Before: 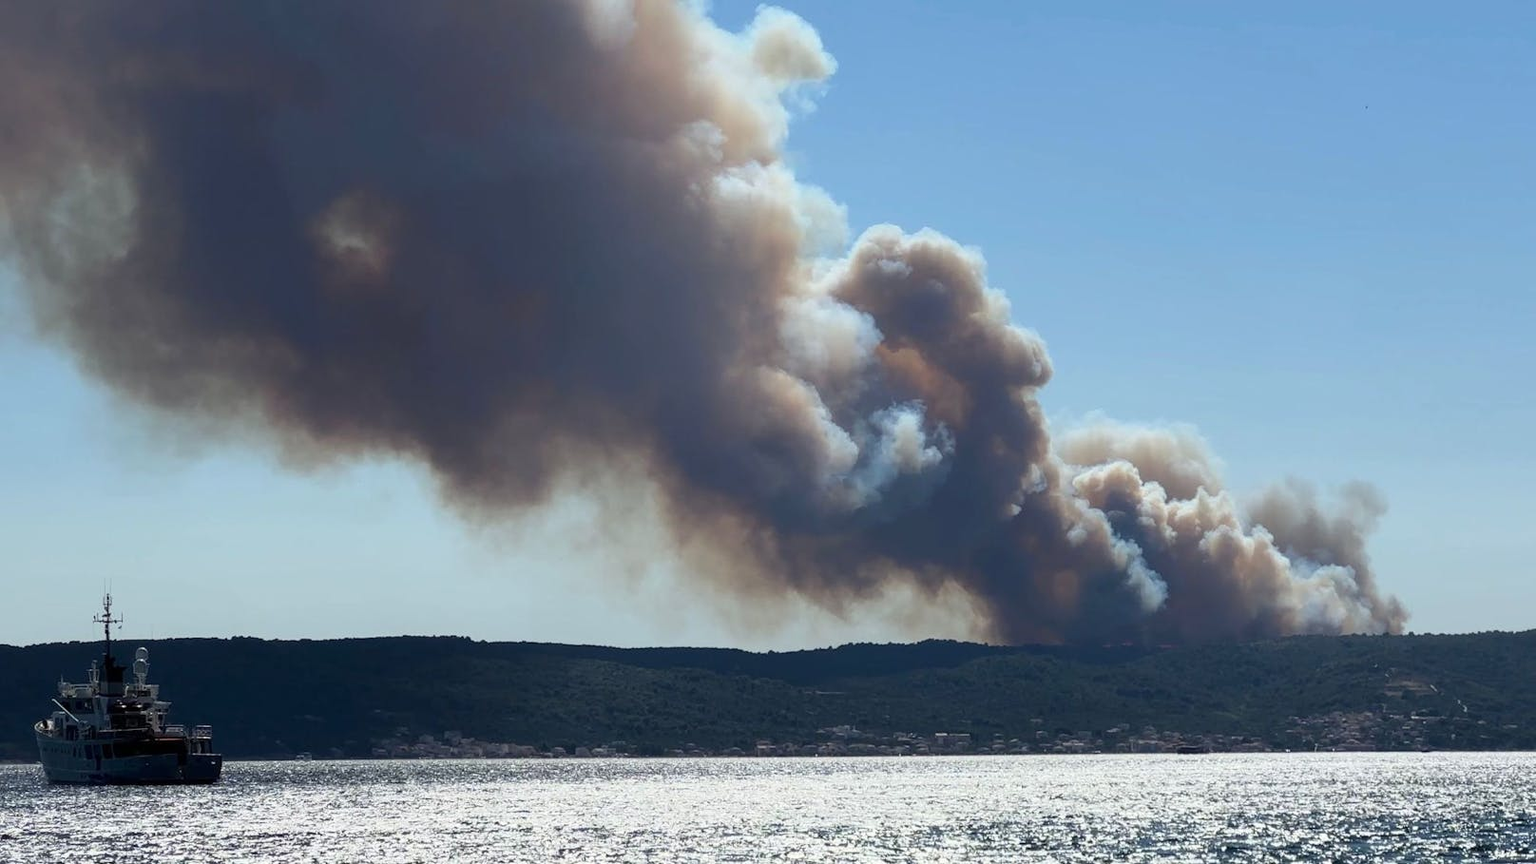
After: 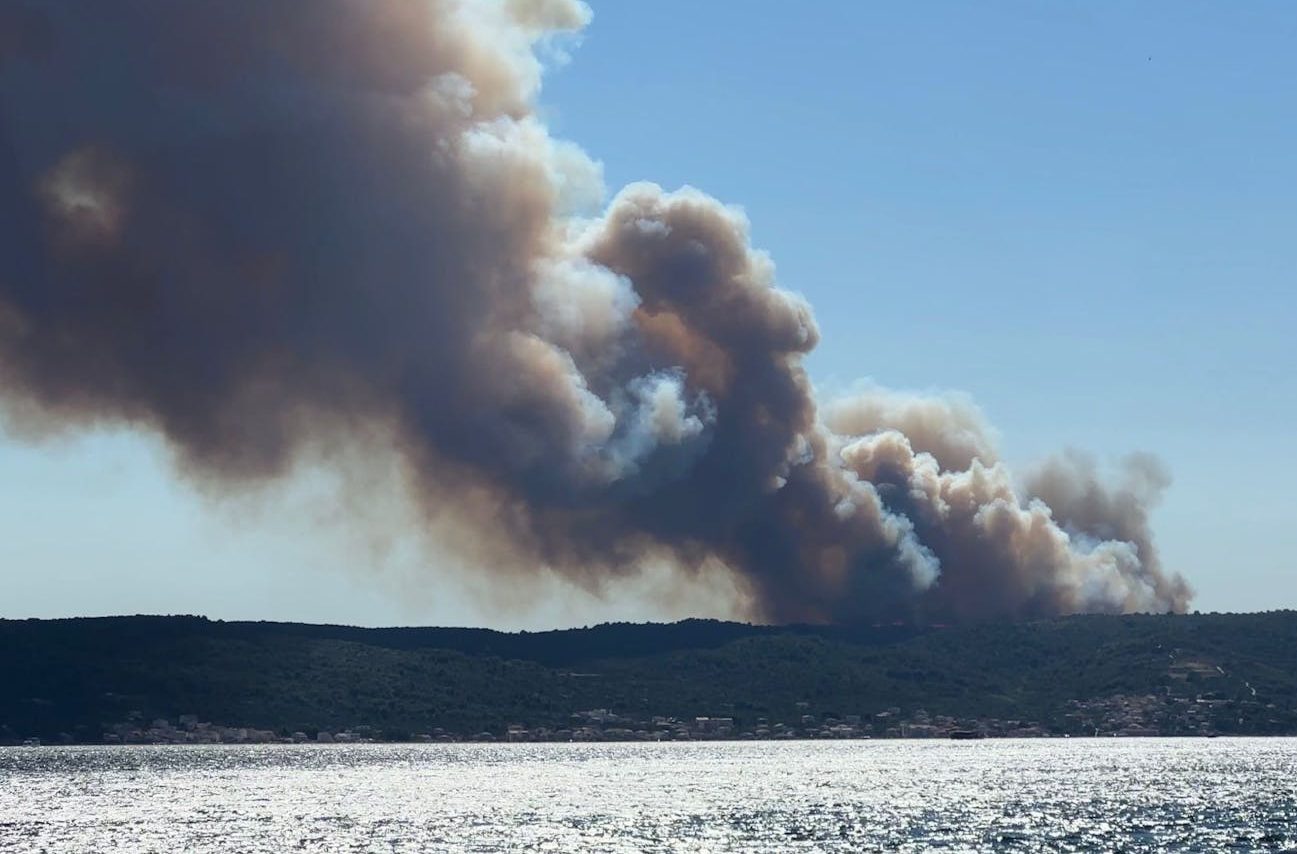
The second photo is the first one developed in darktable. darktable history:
crop and rotate: left 17.848%, top 5.952%, right 1.845%
